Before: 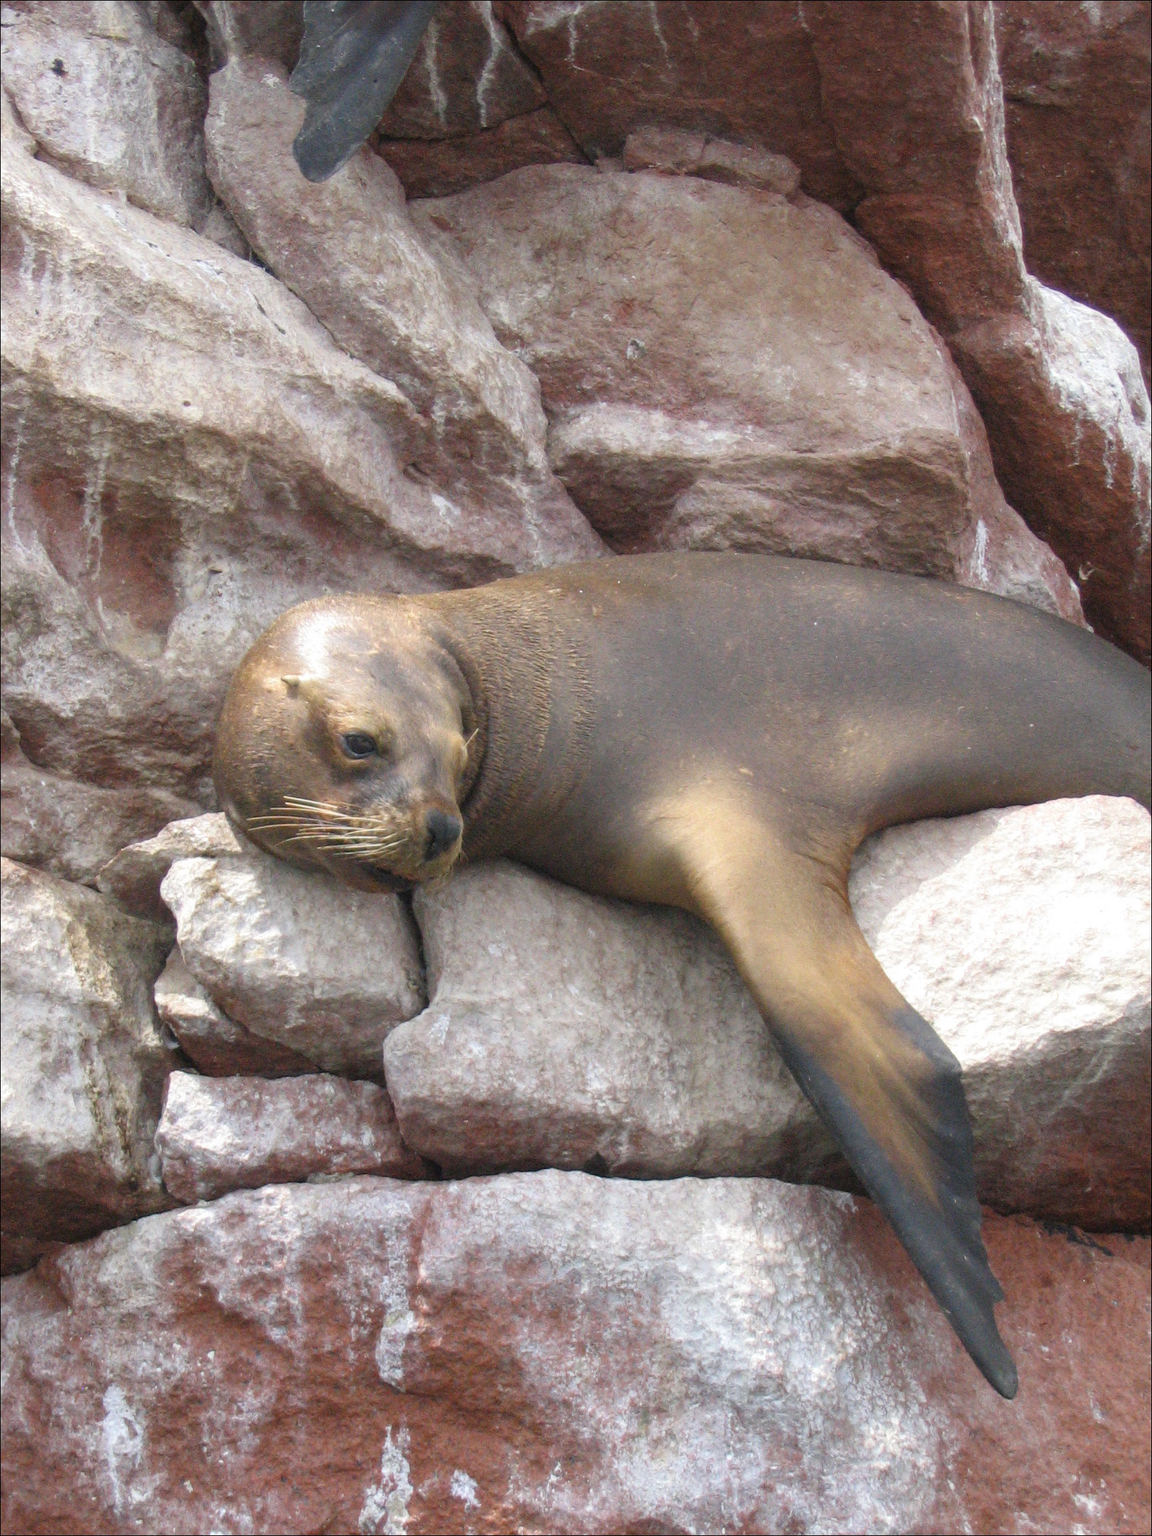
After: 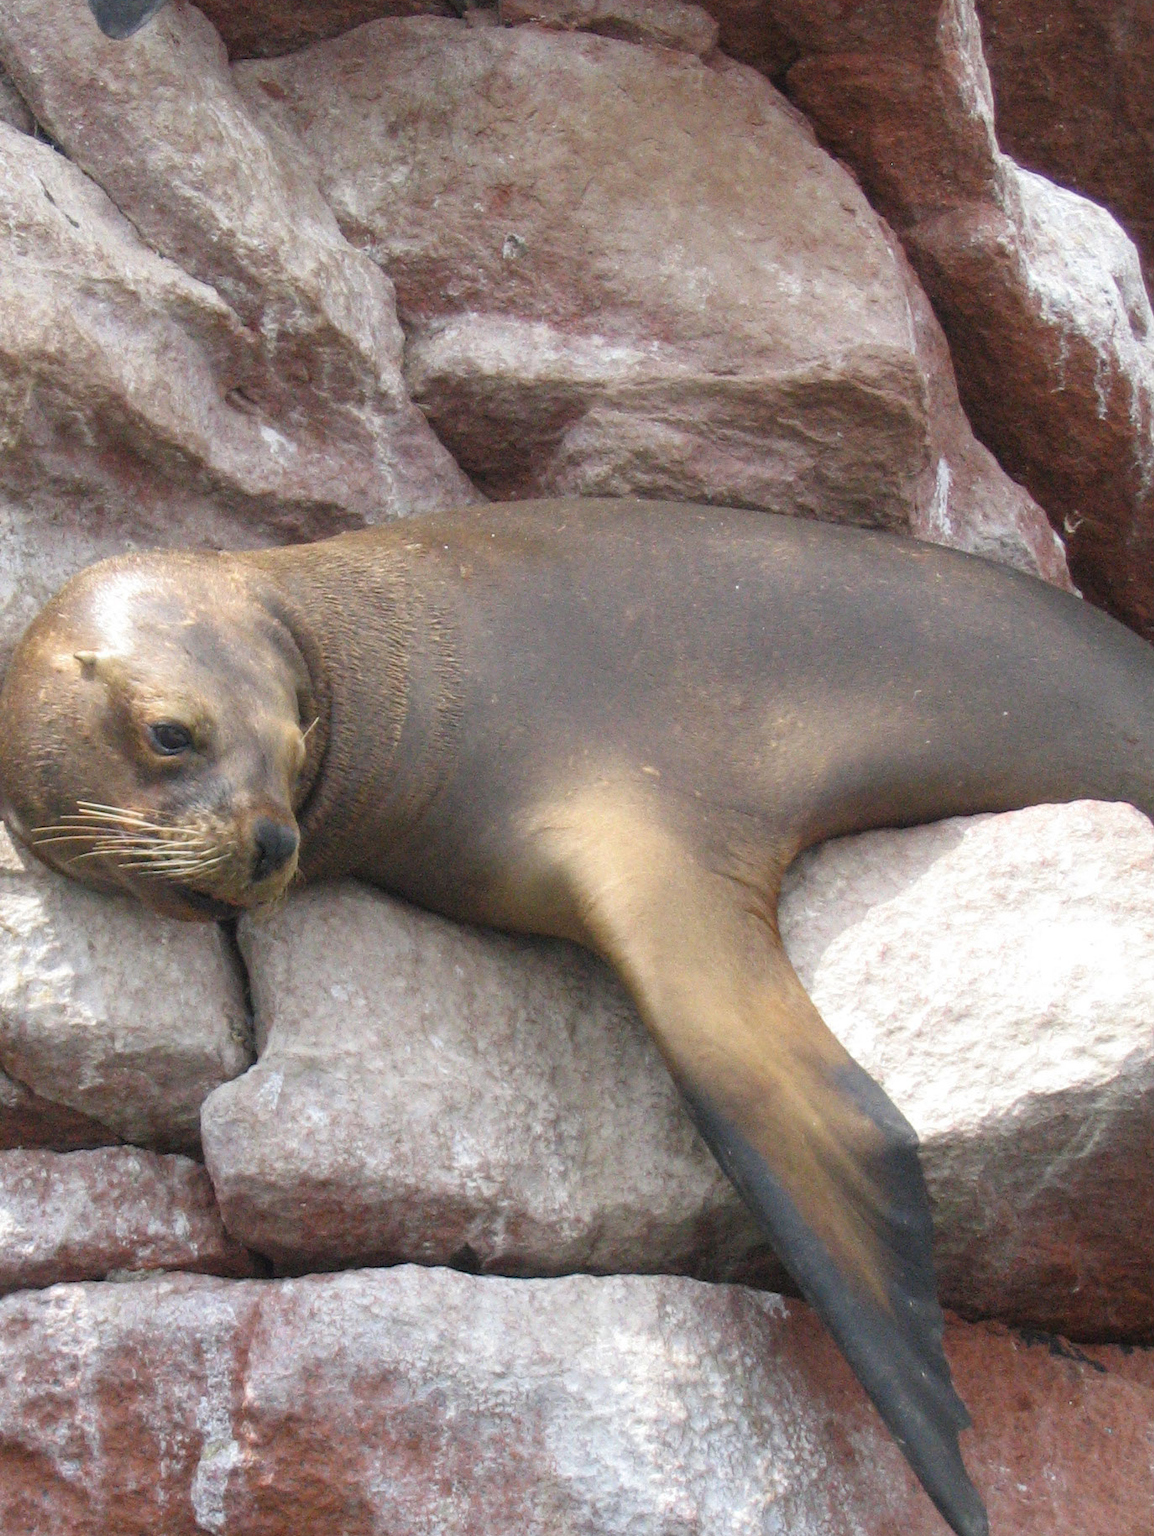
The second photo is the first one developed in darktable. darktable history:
crop: left 19.277%, top 9.83%, right 0%, bottom 9.615%
